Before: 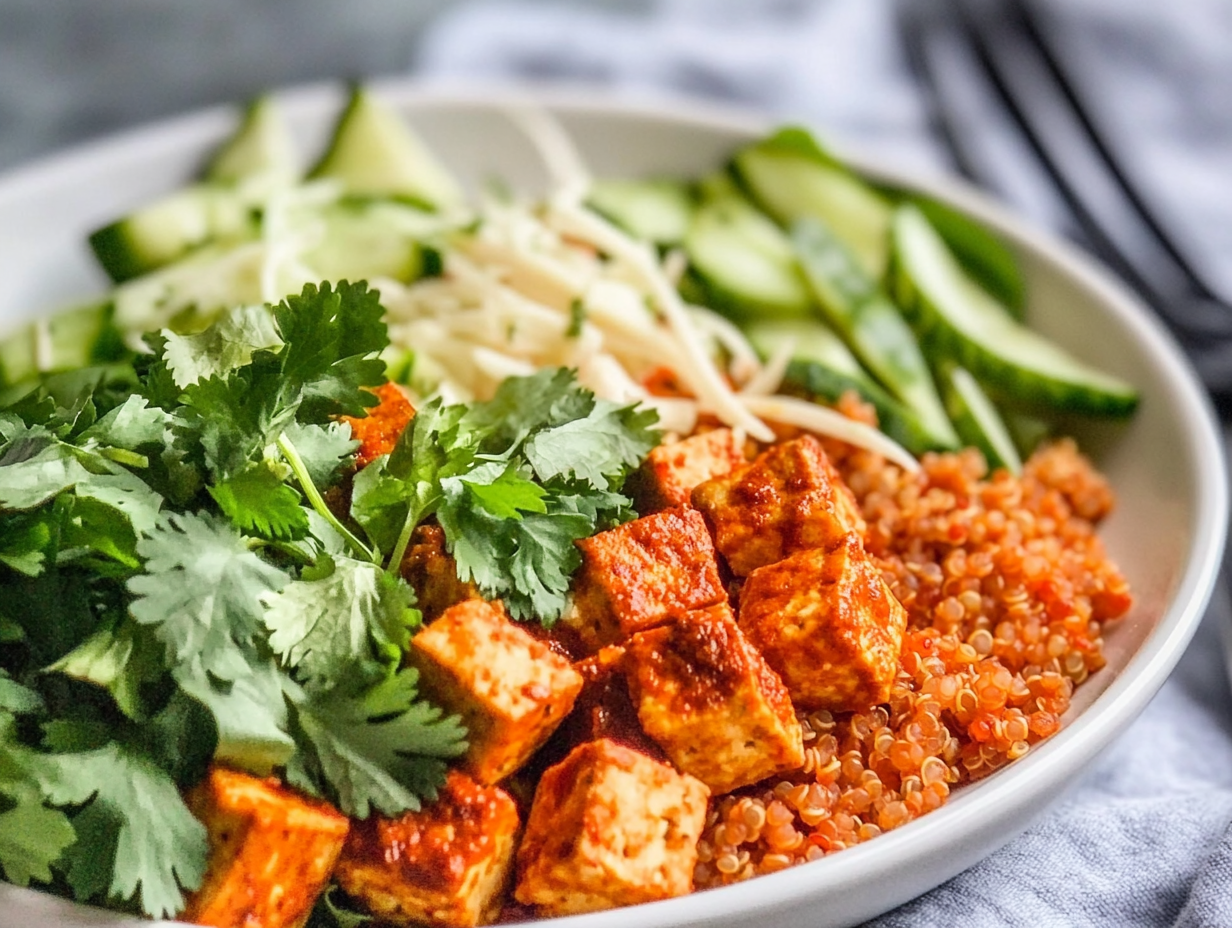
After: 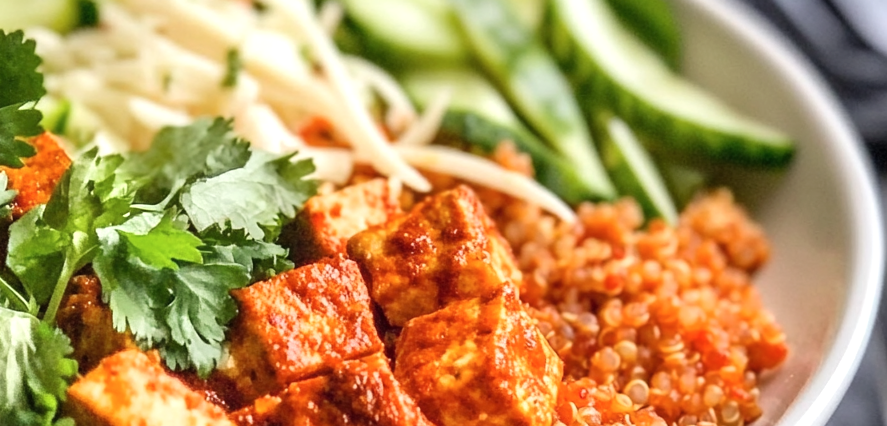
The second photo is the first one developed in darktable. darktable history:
crop and rotate: left 27.938%, top 27.046%, bottom 27.046%
shadows and highlights: radius 44.78, white point adjustment 6.64, compress 79.65%, highlights color adjustment 78.42%, soften with gaussian
